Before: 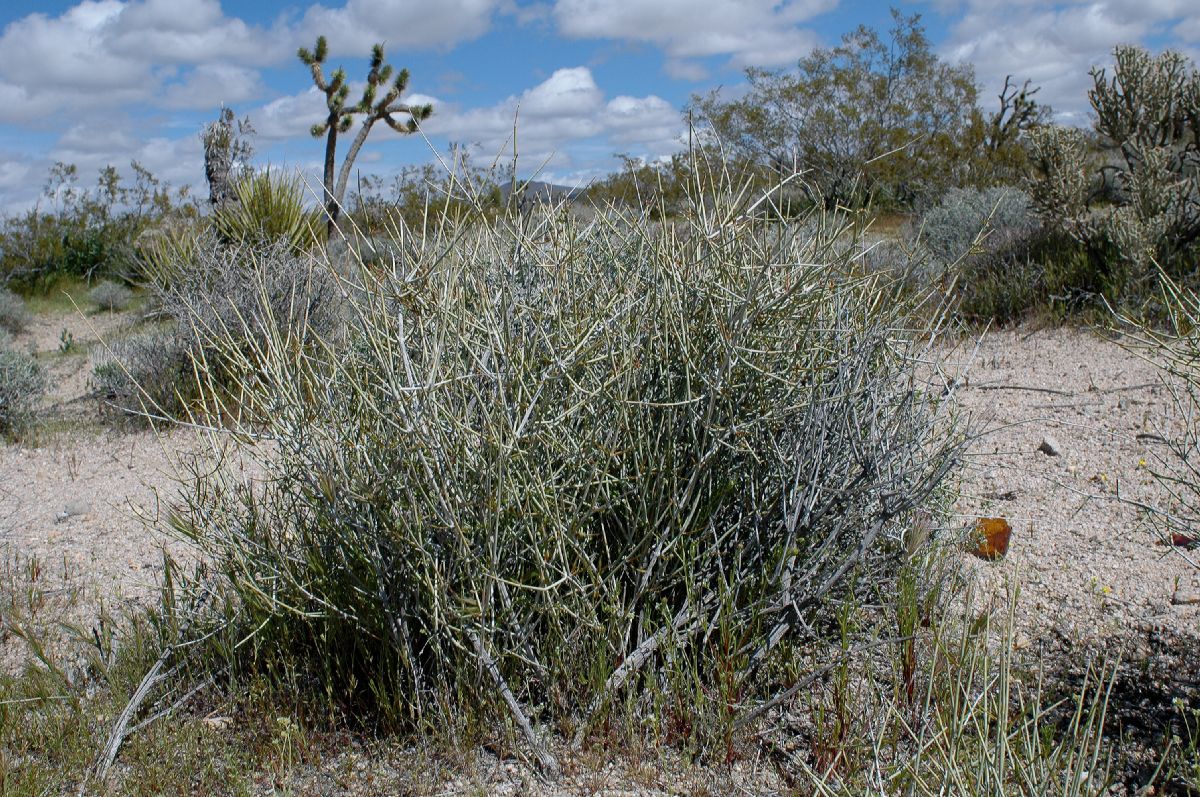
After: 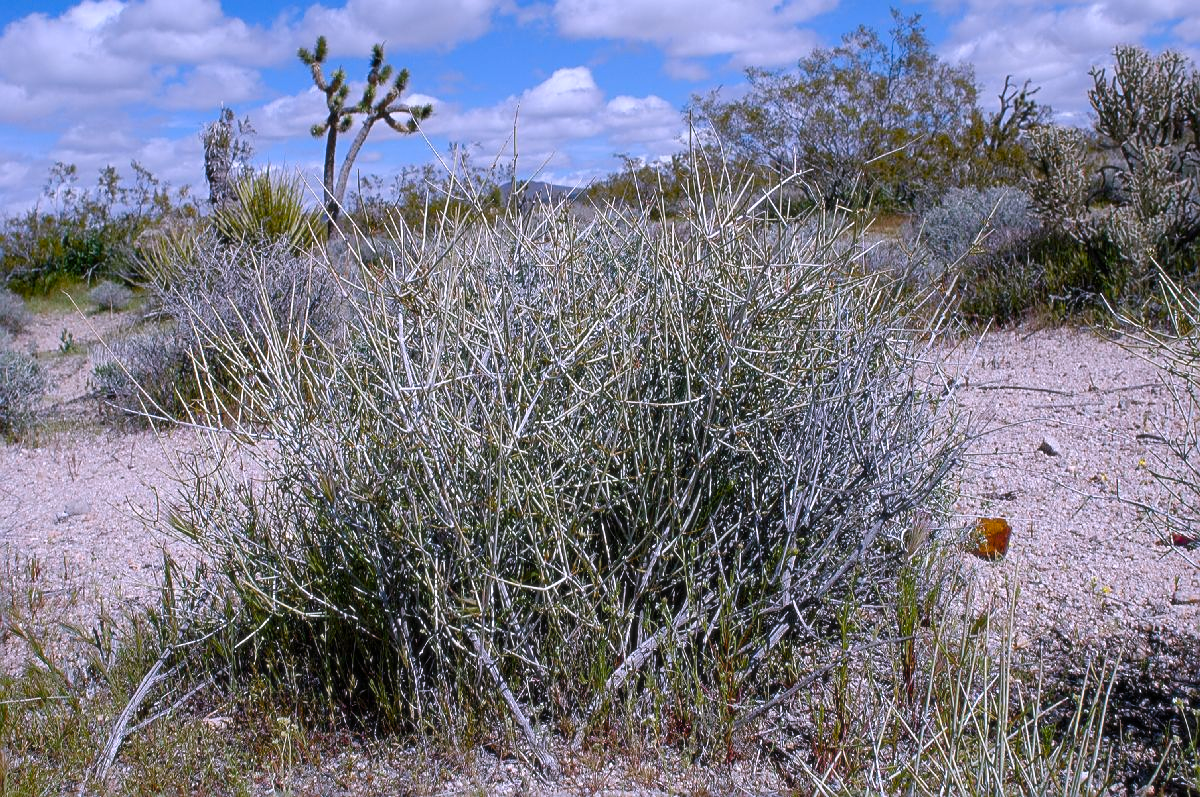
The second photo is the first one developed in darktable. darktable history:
color balance rgb: perceptual saturation grading › global saturation 35%, perceptual saturation grading › highlights -30%, perceptual saturation grading › shadows 35%, perceptual brilliance grading › global brilliance 3%, perceptual brilliance grading › highlights -3%, perceptual brilliance grading › shadows 3%
soften: size 10%, saturation 50%, brightness 0.2 EV, mix 10%
white balance: red 1.042, blue 1.17
sharpen: on, module defaults
